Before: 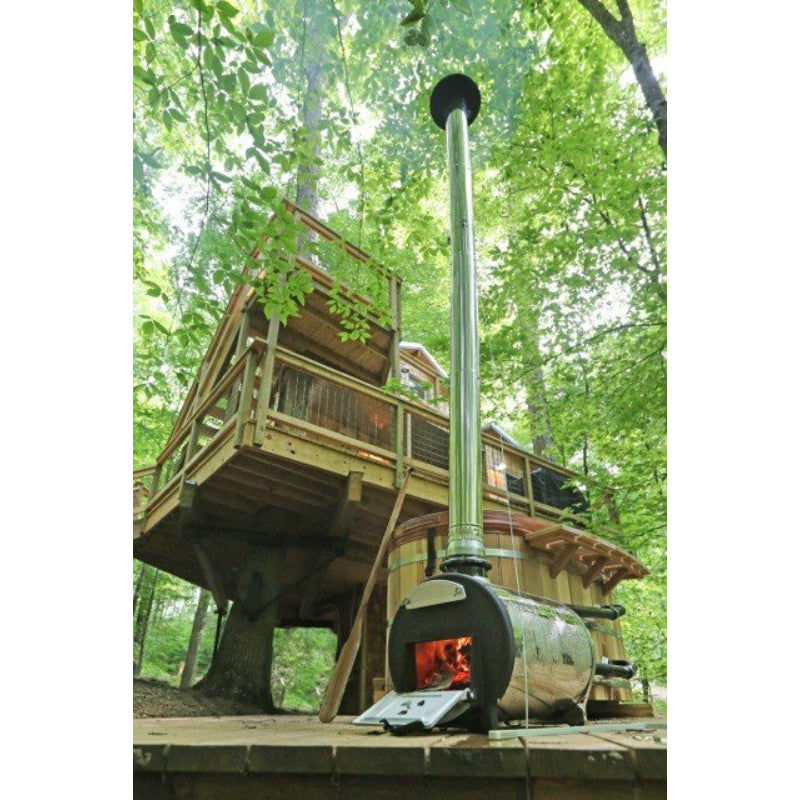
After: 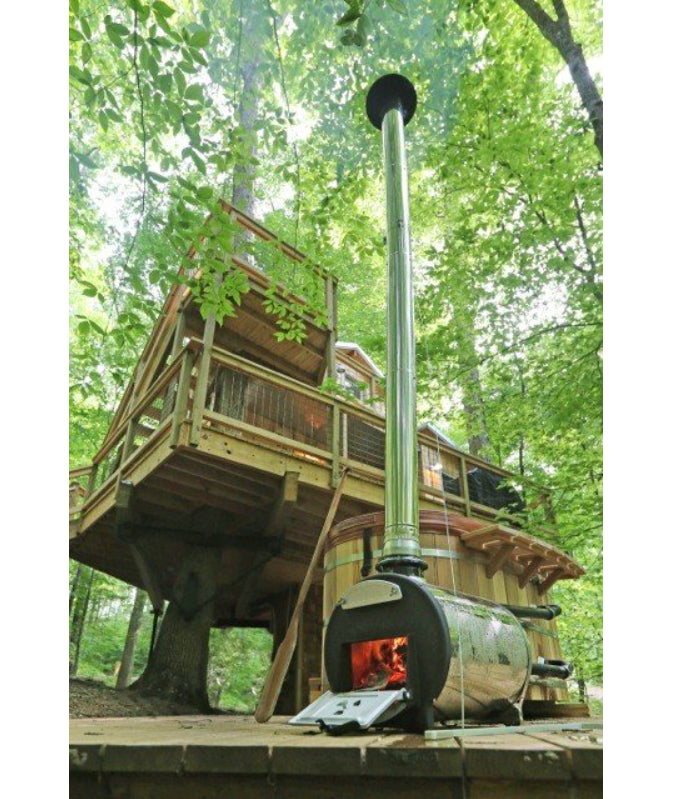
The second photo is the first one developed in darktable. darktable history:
crop: left 8.079%, right 7.503%
levels: levels [0, 0.499, 1]
